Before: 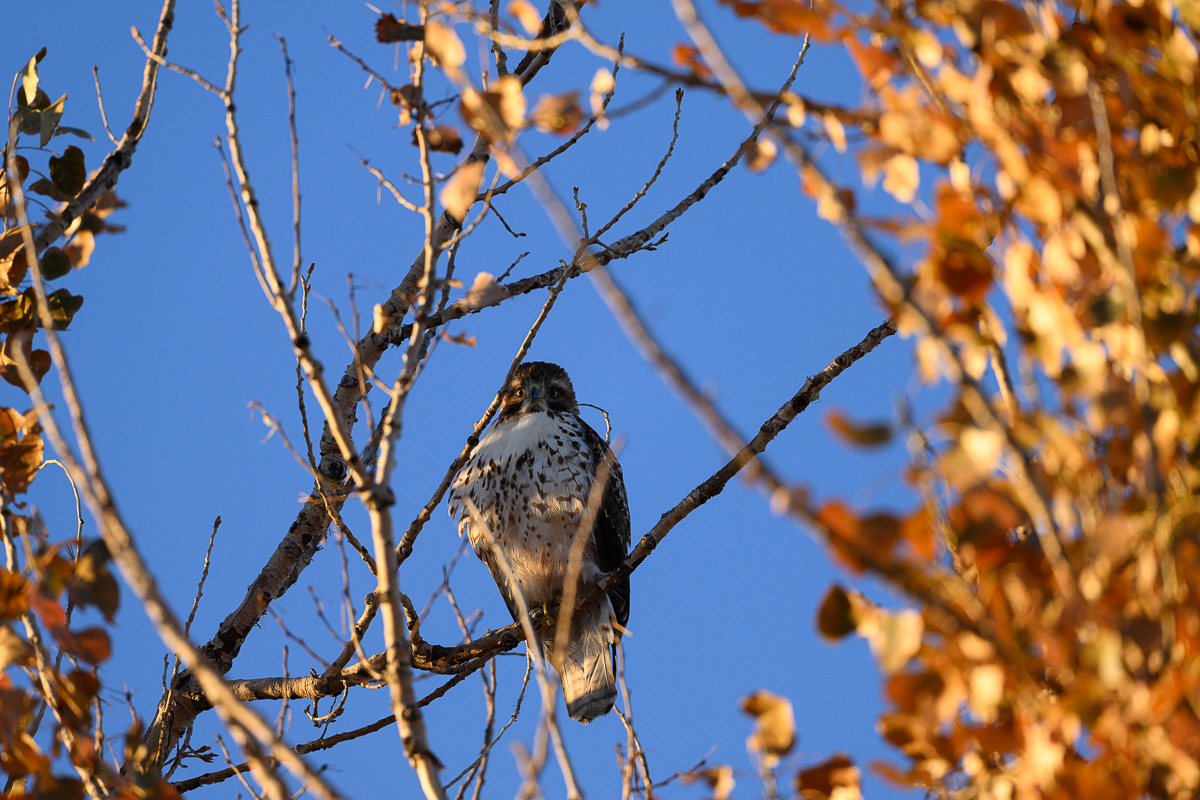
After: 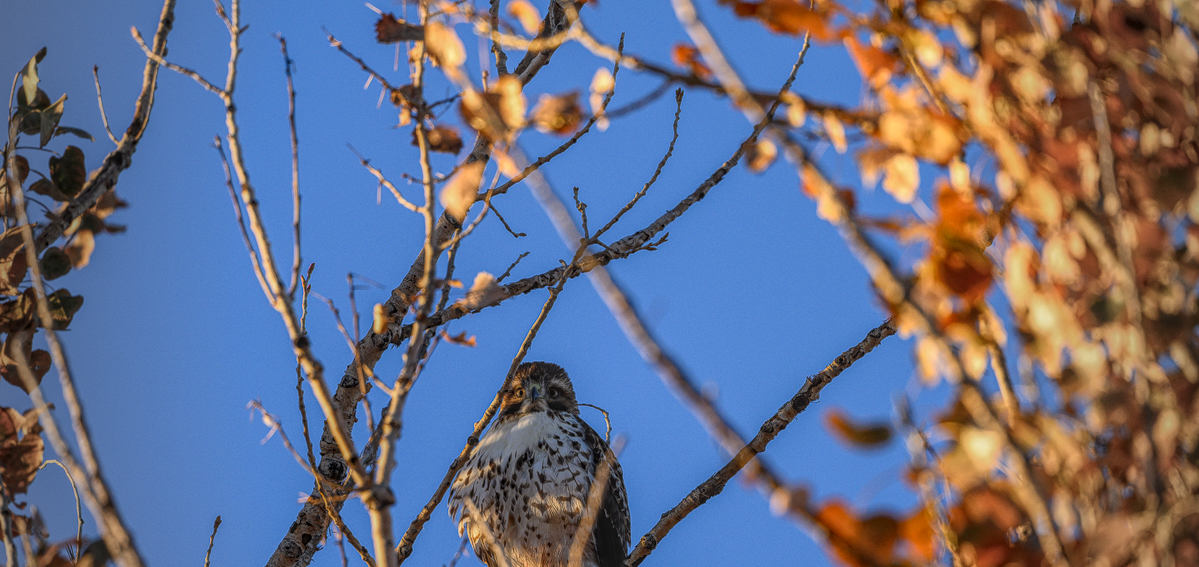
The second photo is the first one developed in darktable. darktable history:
crop: bottom 29.017%
vignetting: fall-off start 96.63%, fall-off radius 100.27%, width/height ratio 0.613, unbound false
local contrast: highlights 20%, shadows 27%, detail 200%, midtone range 0.2
